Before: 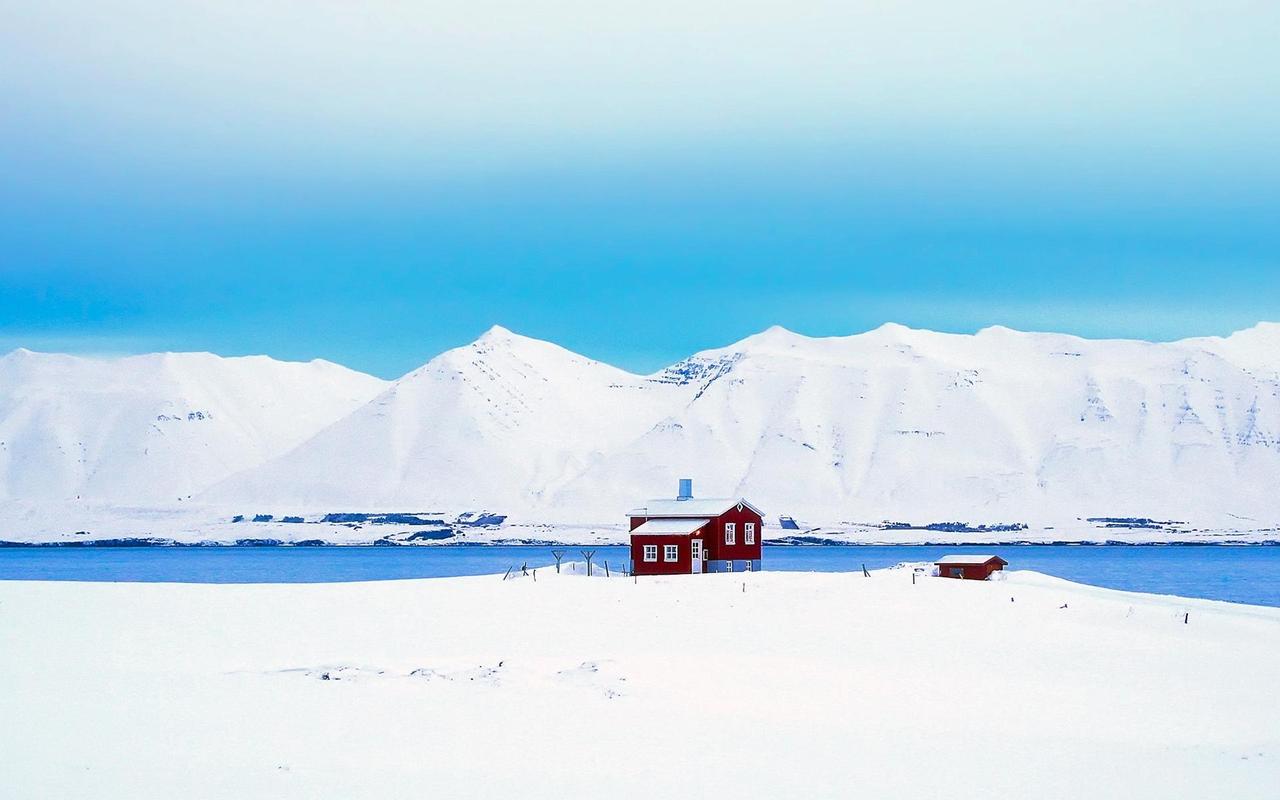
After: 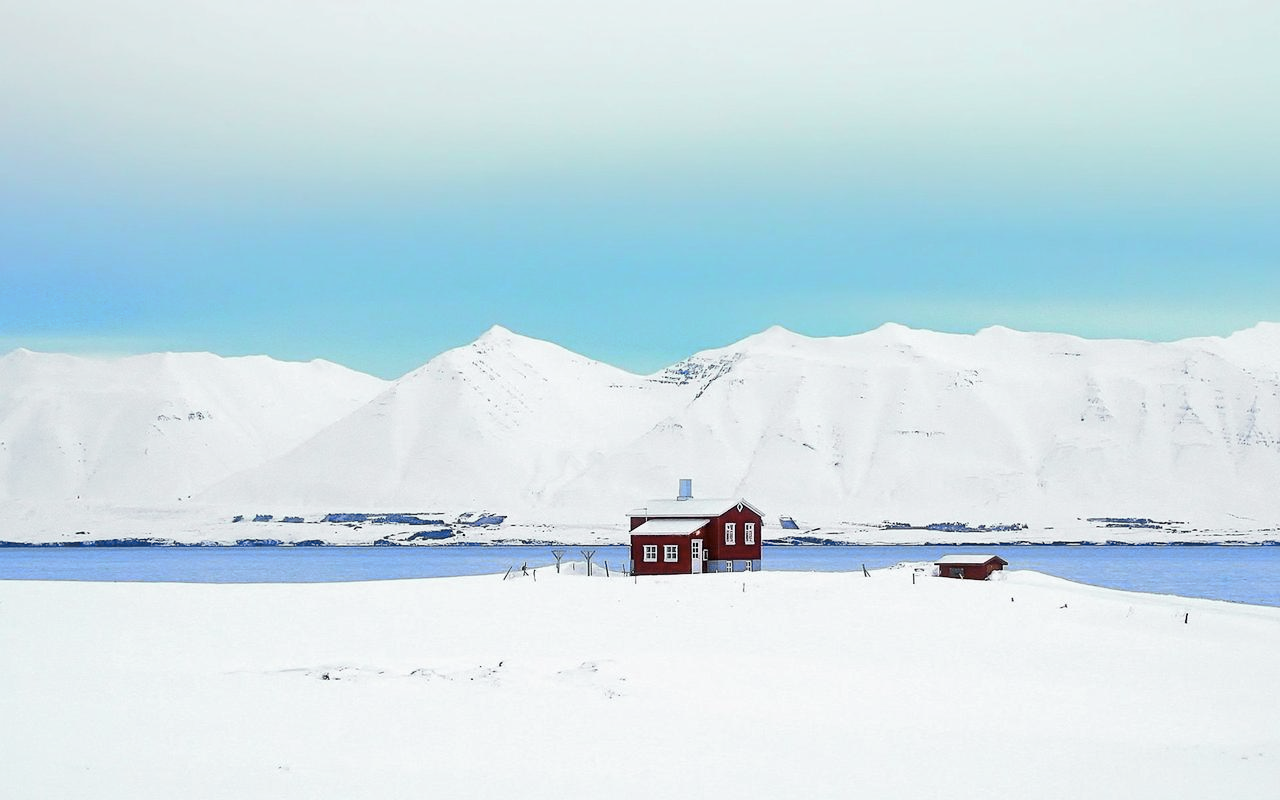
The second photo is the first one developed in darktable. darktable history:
tone curve: curves: ch0 [(0, 0) (0.037, 0.011) (0.131, 0.108) (0.279, 0.279) (0.476, 0.554) (0.617, 0.693) (0.704, 0.77) (0.813, 0.852) (0.916, 0.924) (1, 0.993)]; ch1 [(0, 0) (0.318, 0.278) (0.444, 0.427) (0.493, 0.492) (0.508, 0.502) (0.534, 0.529) (0.562, 0.563) (0.626, 0.662) (0.746, 0.764) (1, 1)]; ch2 [(0, 0) (0.316, 0.292) (0.381, 0.37) (0.423, 0.448) (0.476, 0.492) (0.502, 0.498) (0.522, 0.518) (0.533, 0.532) (0.586, 0.631) (0.634, 0.663) (0.7, 0.7) (0.861, 0.808) (1, 0.951)], color space Lab, independent channels, preserve colors none
color balance rgb: perceptual saturation grading › global saturation -28.152%, perceptual saturation grading › highlights -21.066%, perceptual saturation grading › mid-tones -23.296%, perceptual saturation grading › shadows -23.475%, global vibrance 30.222%
